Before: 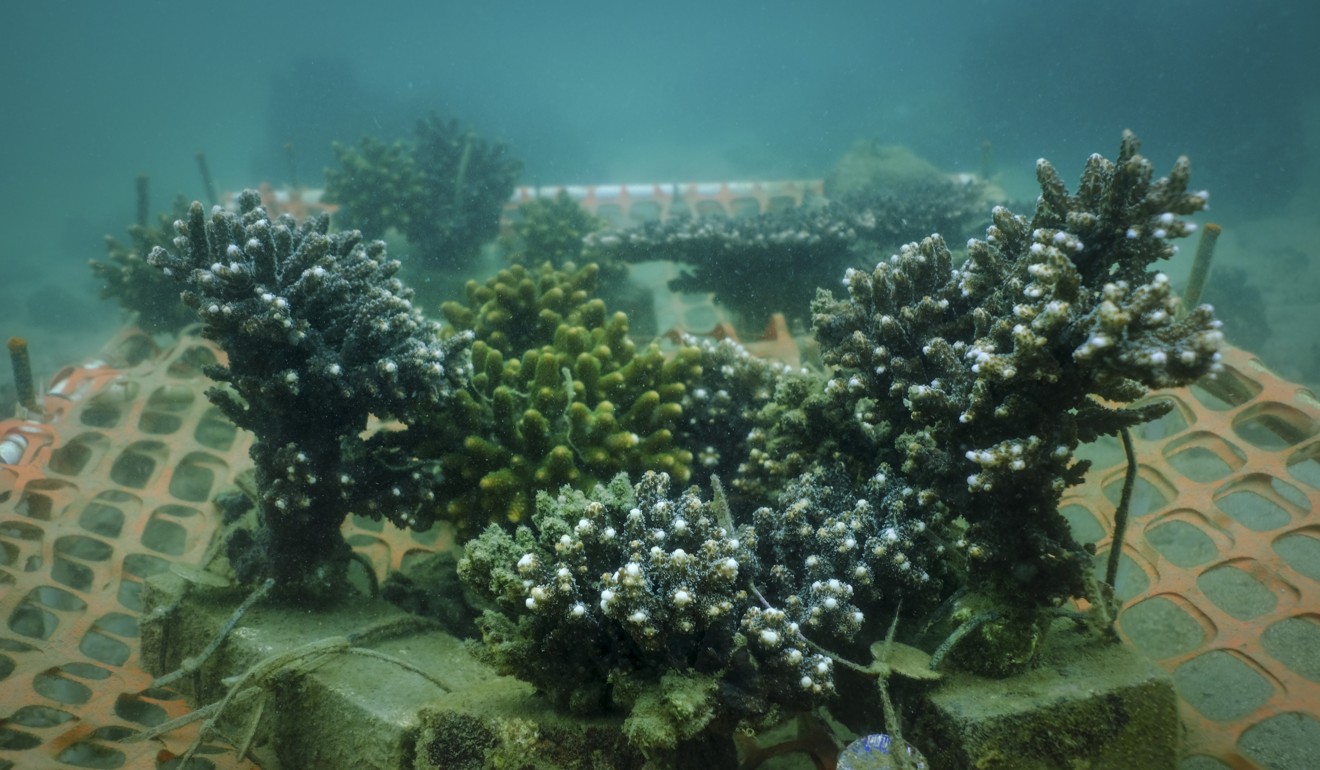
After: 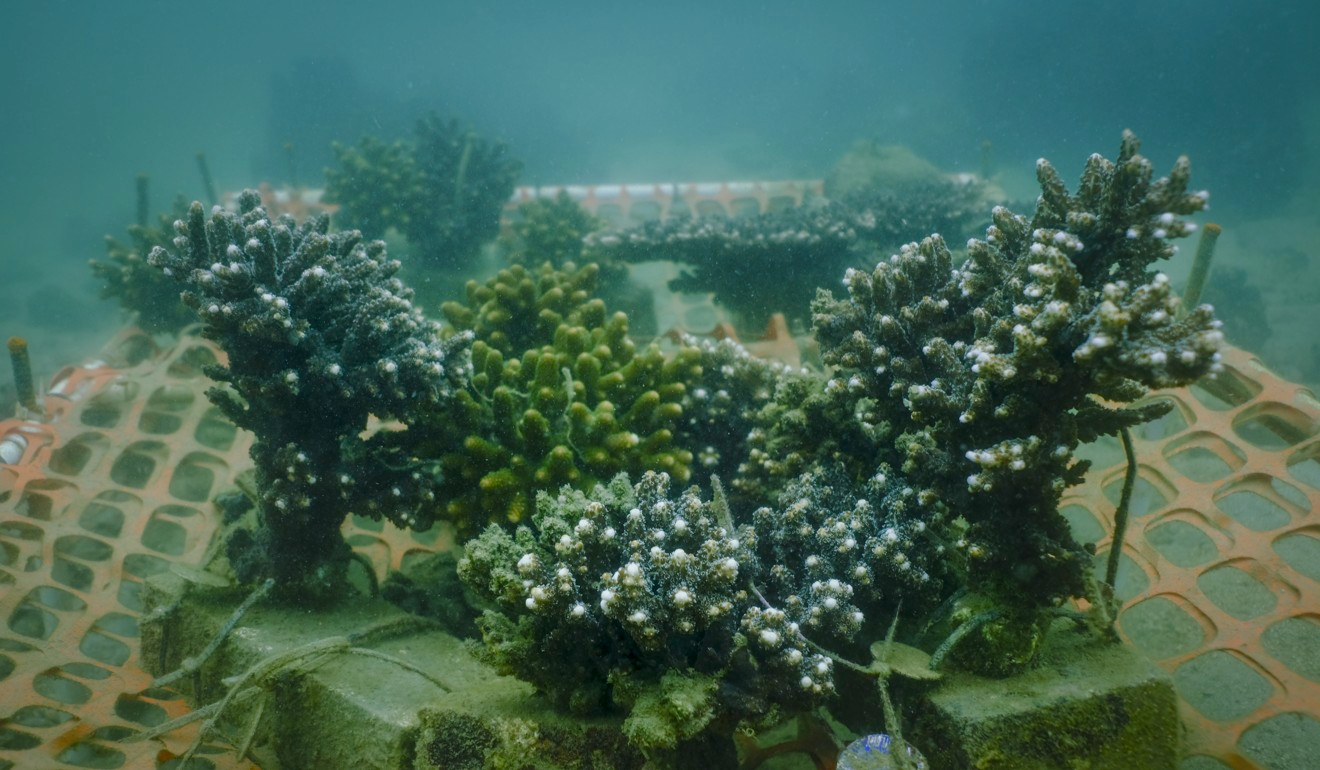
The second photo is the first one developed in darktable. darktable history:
white balance: emerald 1
color balance rgb: shadows lift › chroma 1%, shadows lift › hue 113°, highlights gain › chroma 0.2%, highlights gain › hue 333°, perceptual saturation grading › global saturation 20%, perceptual saturation grading › highlights -50%, perceptual saturation grading › shadows 25%, contrast -10%
